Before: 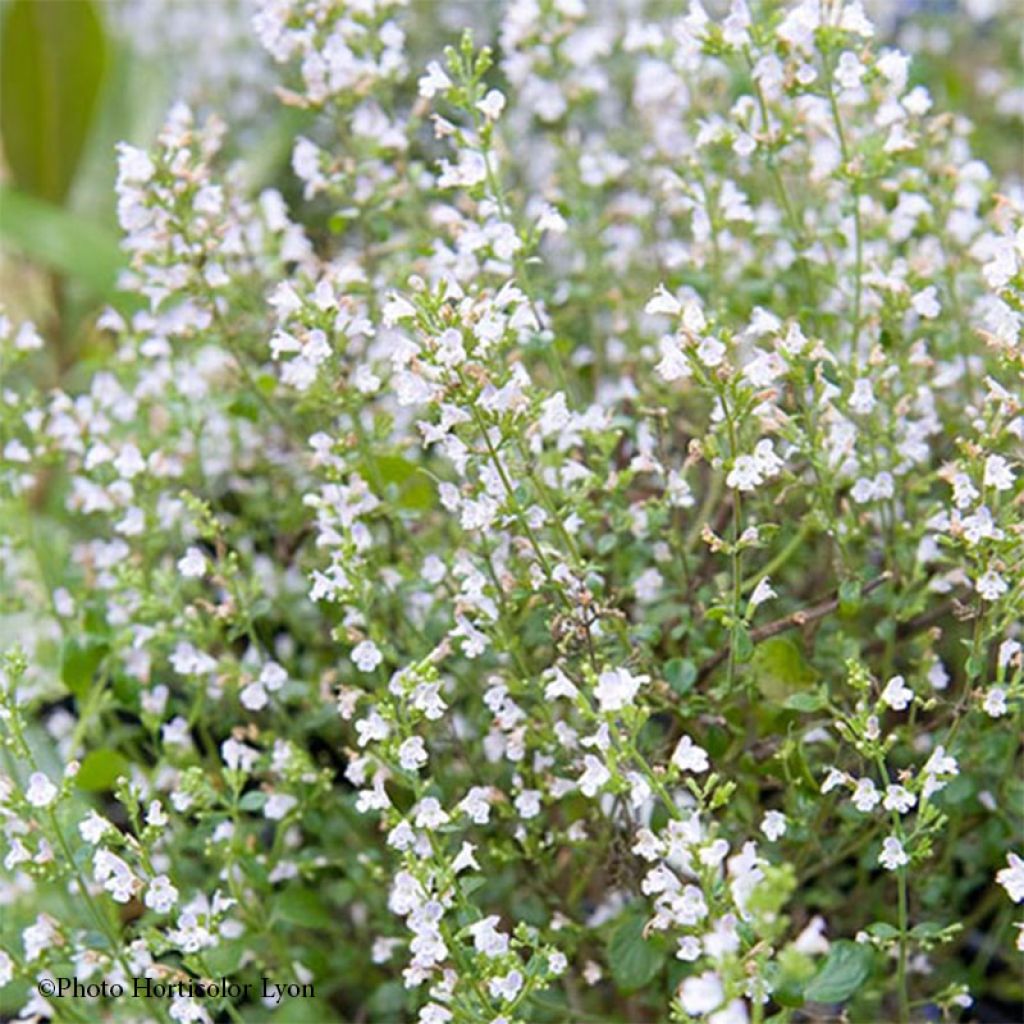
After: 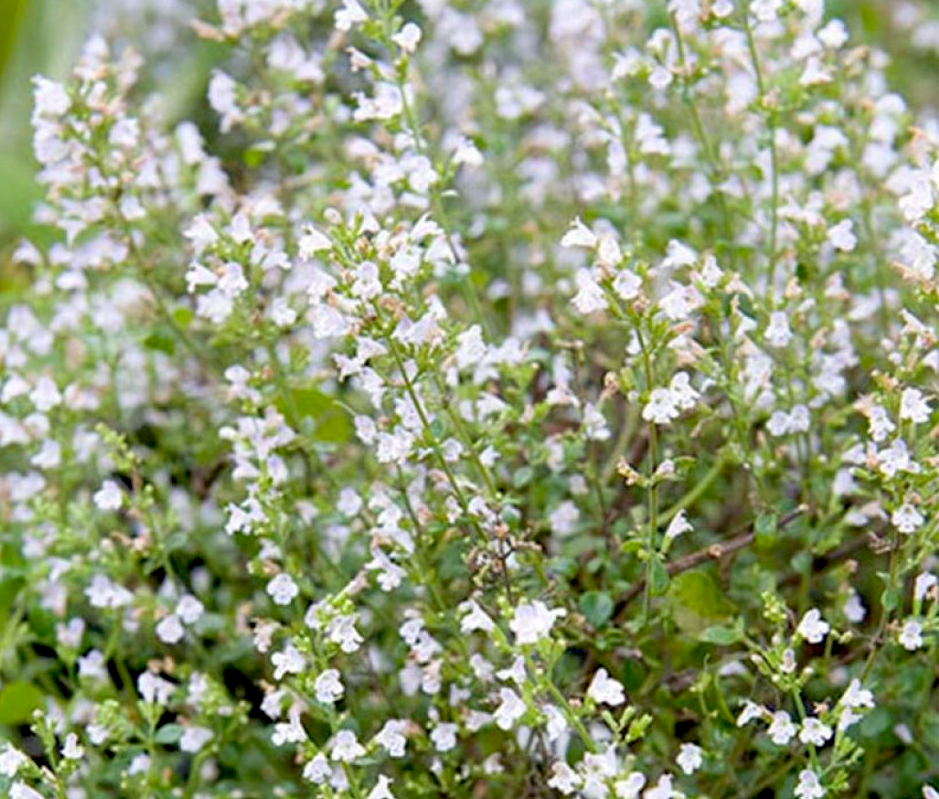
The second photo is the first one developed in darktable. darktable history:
exposure: black level correction 0.016, exposure -0.005 EV, compensate exposure bias true, compensate highlight preservation false
crop: left 8.275%, top 6.586%, bottom 15.385%
